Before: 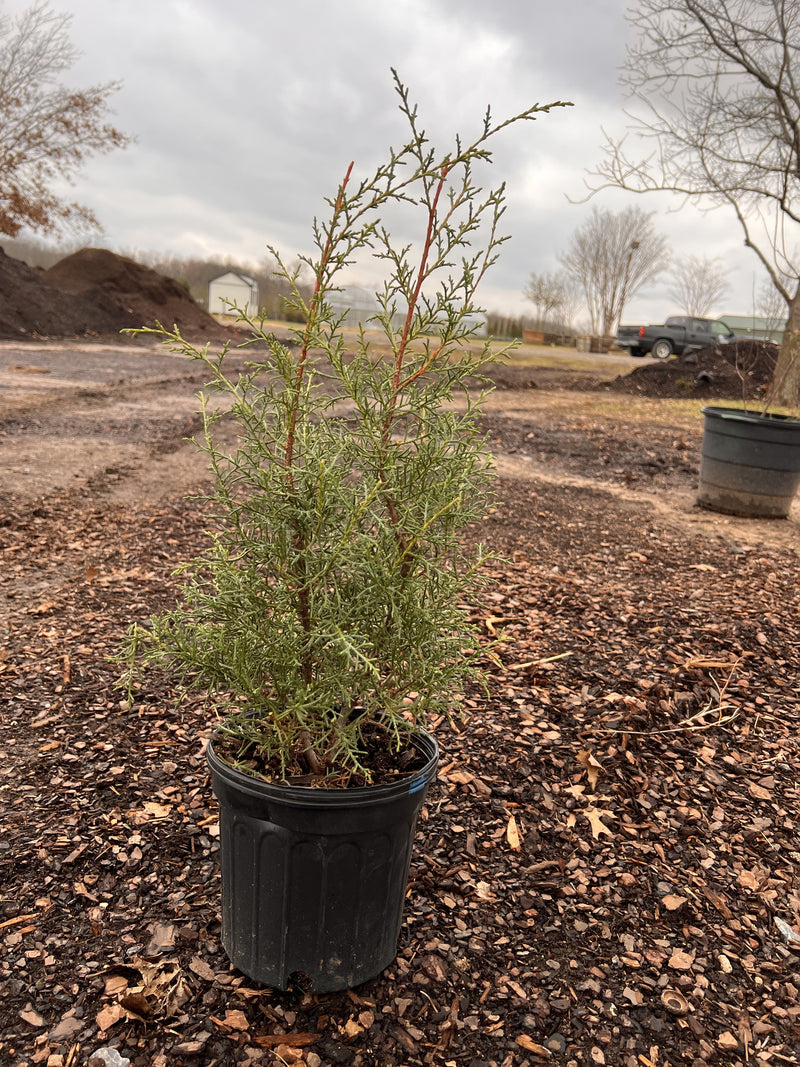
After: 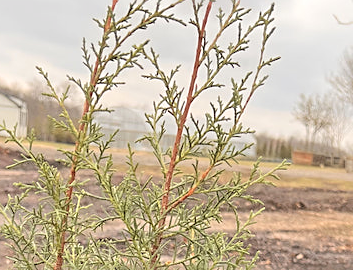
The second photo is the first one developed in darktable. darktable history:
sharpen: on, module defaults
crop: left 28.979%, top 16.824%, right 26.841%, bottom 57.8%
contrast brightness saturation: brightness 0.287
